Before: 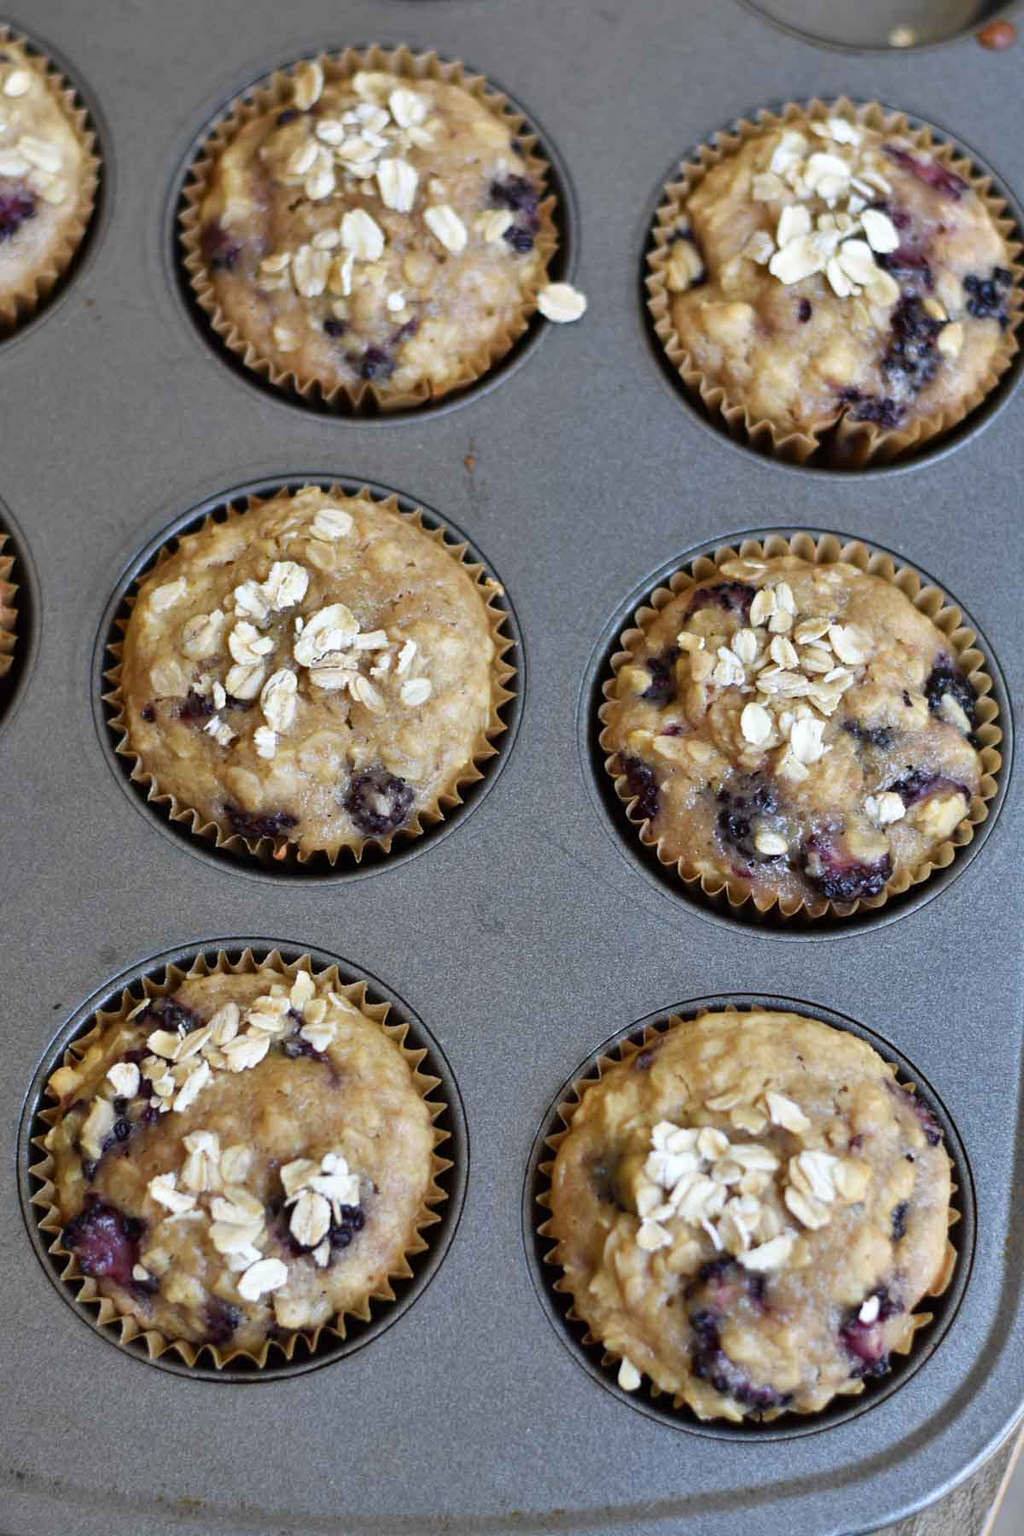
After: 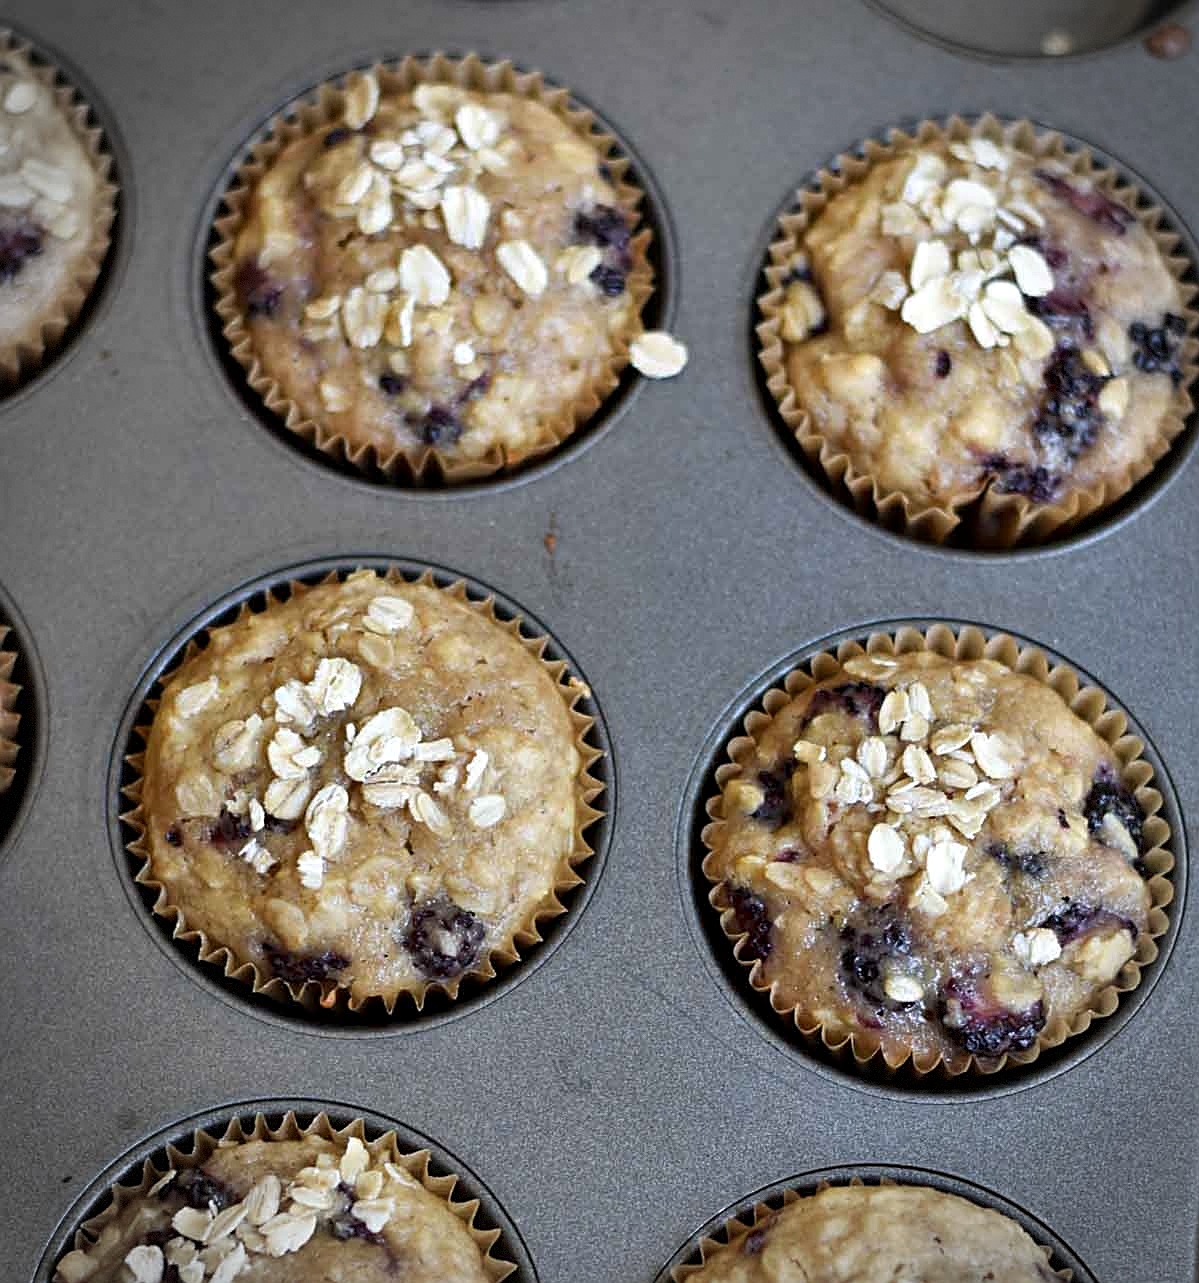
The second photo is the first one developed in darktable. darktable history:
sharpen: on, module defaults
crop: right 0%, bottom 28.715%
local contrast: highlights 105%, shadows 103%, detail 119%, midtone range 0.2
vignetting: automatic ratio true, dithering 8-bit output, unbound false
